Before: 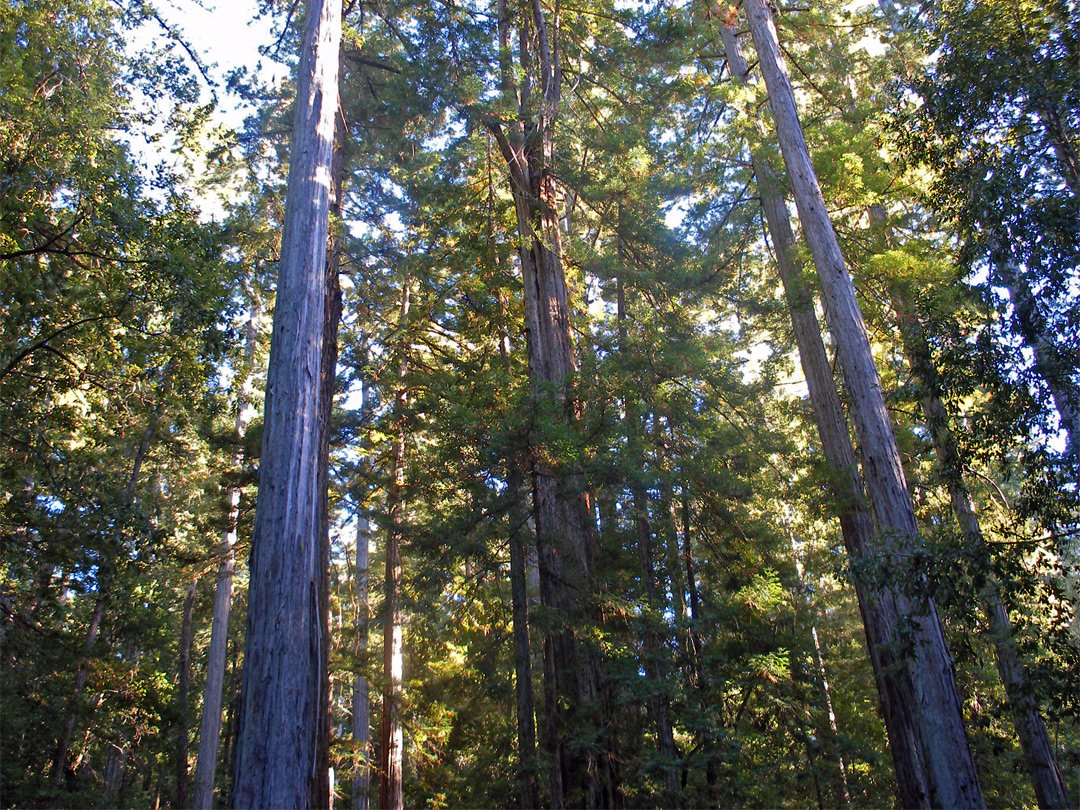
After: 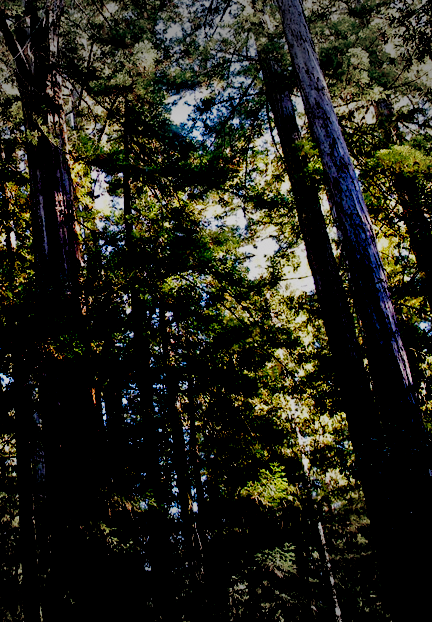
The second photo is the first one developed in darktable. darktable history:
filmic rgb: black relative exposure -9.27 EV, white relative exposure 6.81 EV, threshold 2.95 EV, hardness 3.06, contrast 1.059, add noise in highlights 0, preserve chrominance no, color science v3 (2019), use custom middle-gray values true, contrast in highlights soft, enable highlight reconstruction true
exposure: black level correction 0.099, exposure -0.085 EV, compensate highlight preservation false
crop: left 45.792%, top 12.988%, right 14.167%, bottom 10.123%
vignetting: fall-off start 78.77%, width/height ratio 1.329, unbound false
